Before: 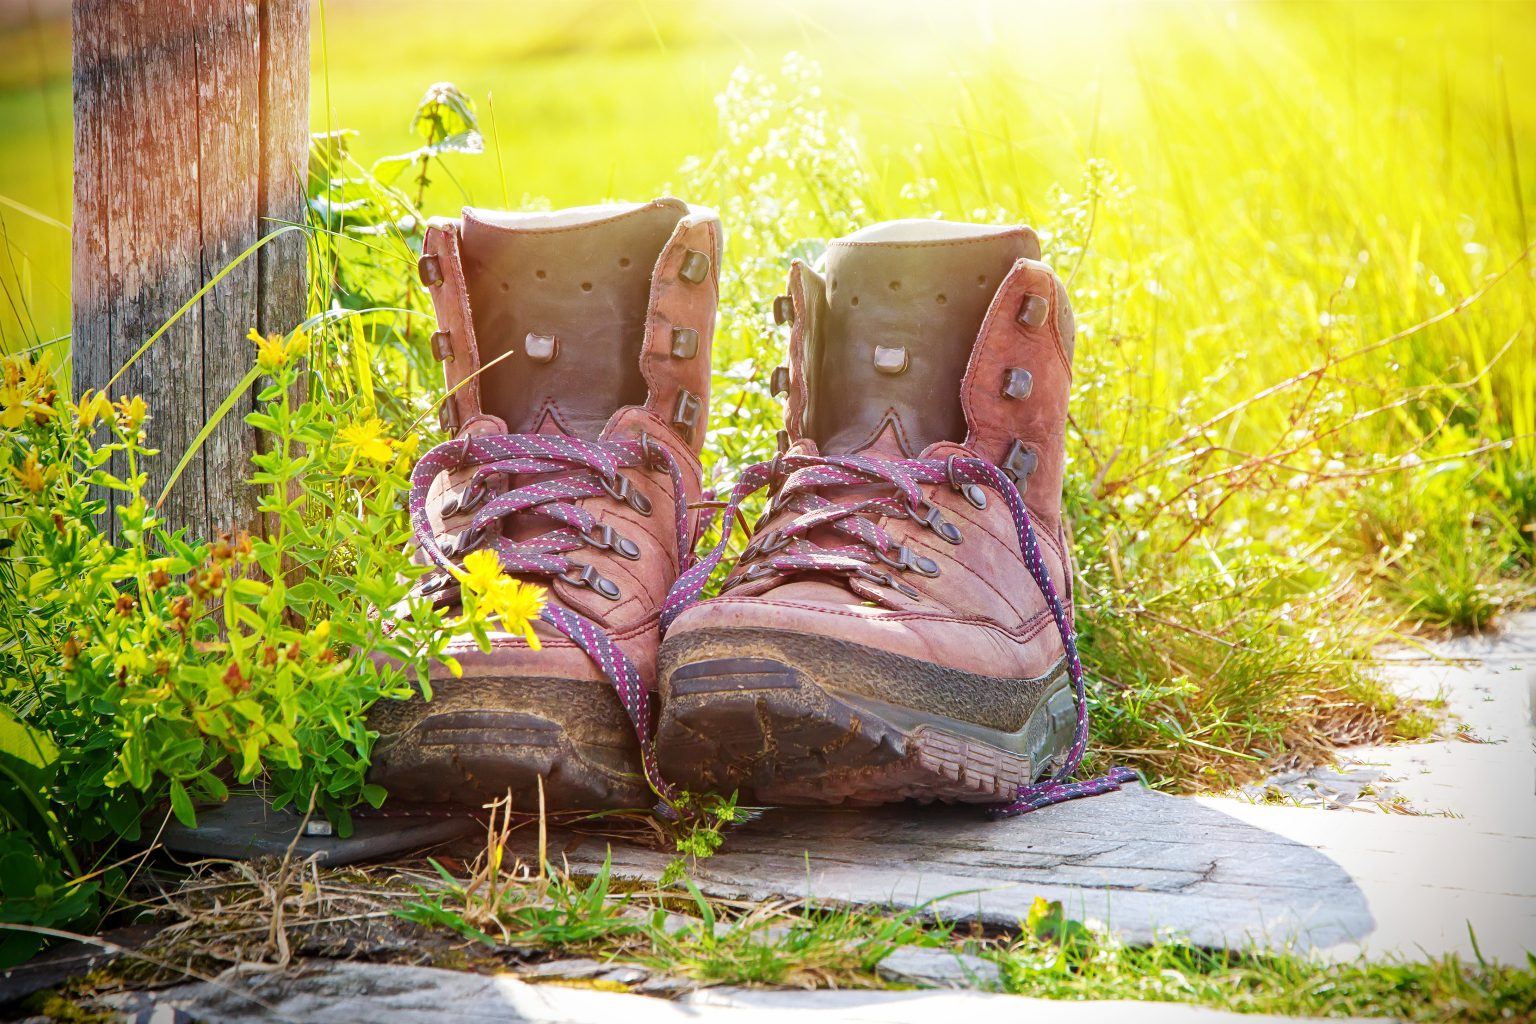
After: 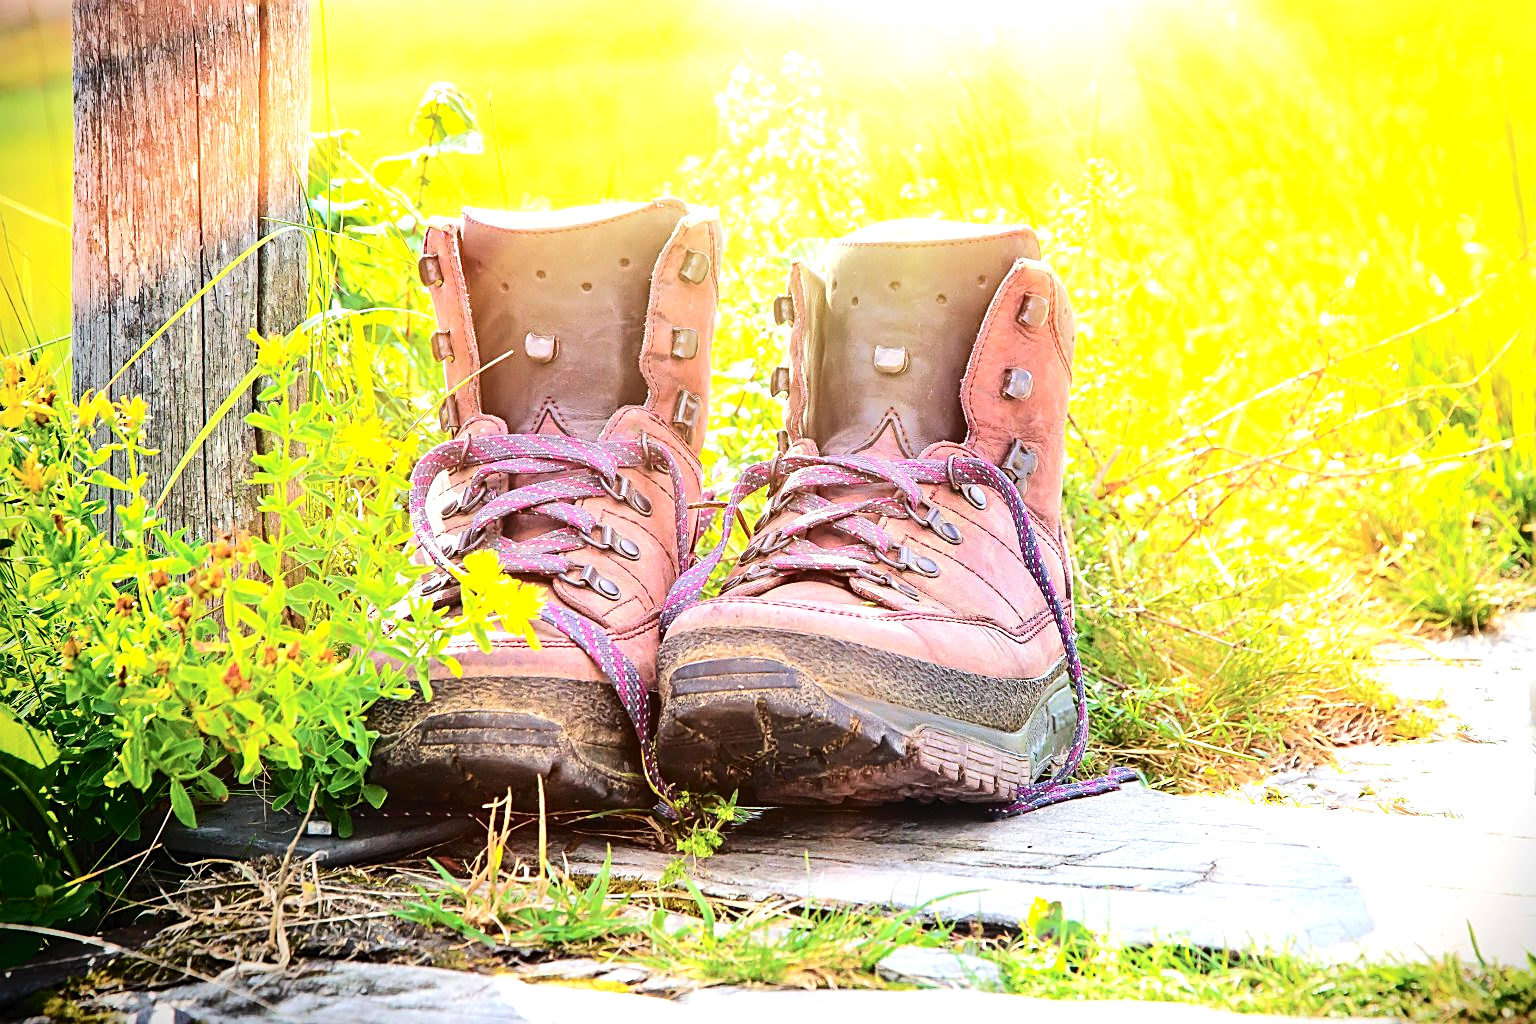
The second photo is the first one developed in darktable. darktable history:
sharpen: on, module defaults
tone curve: curves: ch0 [(0, 0) (0.003, 0.018) (0.011, 0.021) (0.025, 0.028) (0.044, 0.039) (0.069, 0.05) (0.1, 0.06) (0.136, 0.081) (0.177, 0.117) (0.224, 0.161) (0.277, 0.226) (0.335, 0.315) (0.399, 0.421) (0.468, 0.53) (0.543, 0.627) (0.623, 0.726) (0.709, 0.789) (0.801, 0.859) (0.898, 0.924) (1, 1)], color space Lab, independent channels, preserve colors none
tone equalizer: -8 EV -0.755 EV, -7 EV -0.712 EV, -6 EV -0.595 EV, -5 EV -0.381 EV, -3 EV 0.395 EV, -2 EV 0.6 EV, -1 EV 0.675 EV, +0 EV 0.766 EV
contrast brightness saturation: contrast 0.05, brightness 0.066, saturation 0.005
